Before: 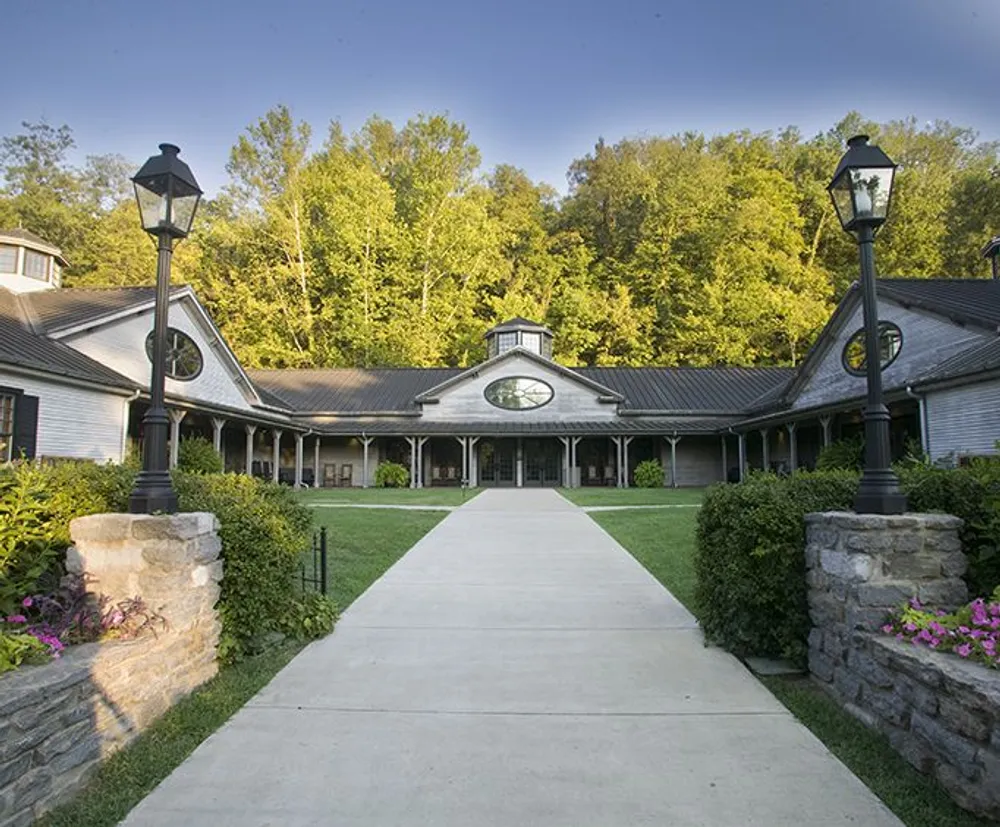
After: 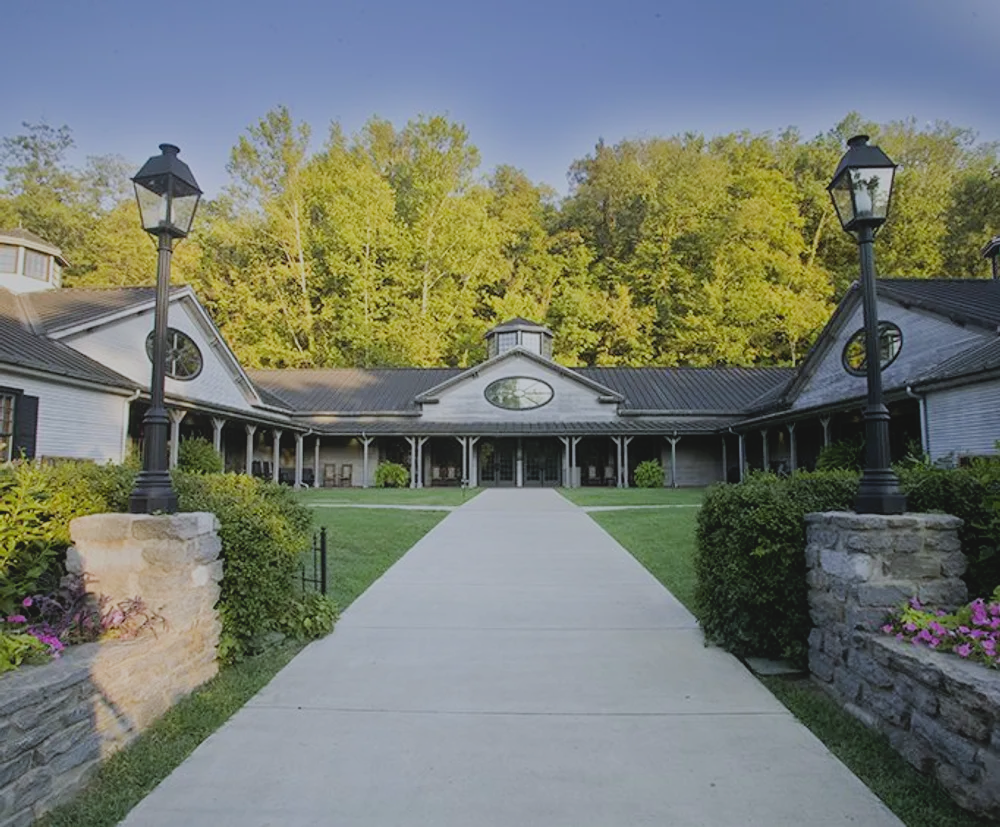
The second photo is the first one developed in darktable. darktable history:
local contrast: highlights 68%, shadows 68%, detail 82%, midtone range 0.325
white balance: red 0.974, blue 1.044
filmic rgb: black relative exposure -7.65 EV, white relative exposure 4.56 EV, hardness 3.61
